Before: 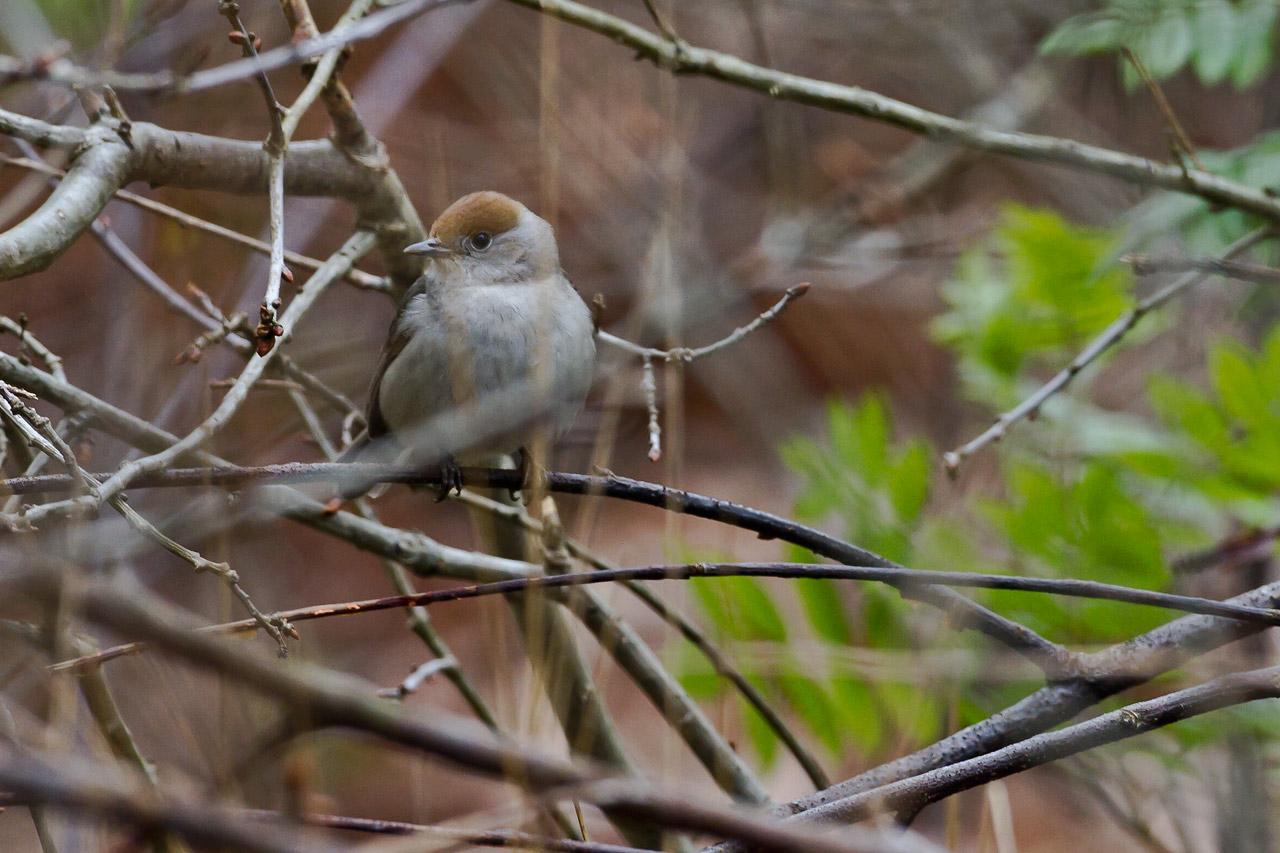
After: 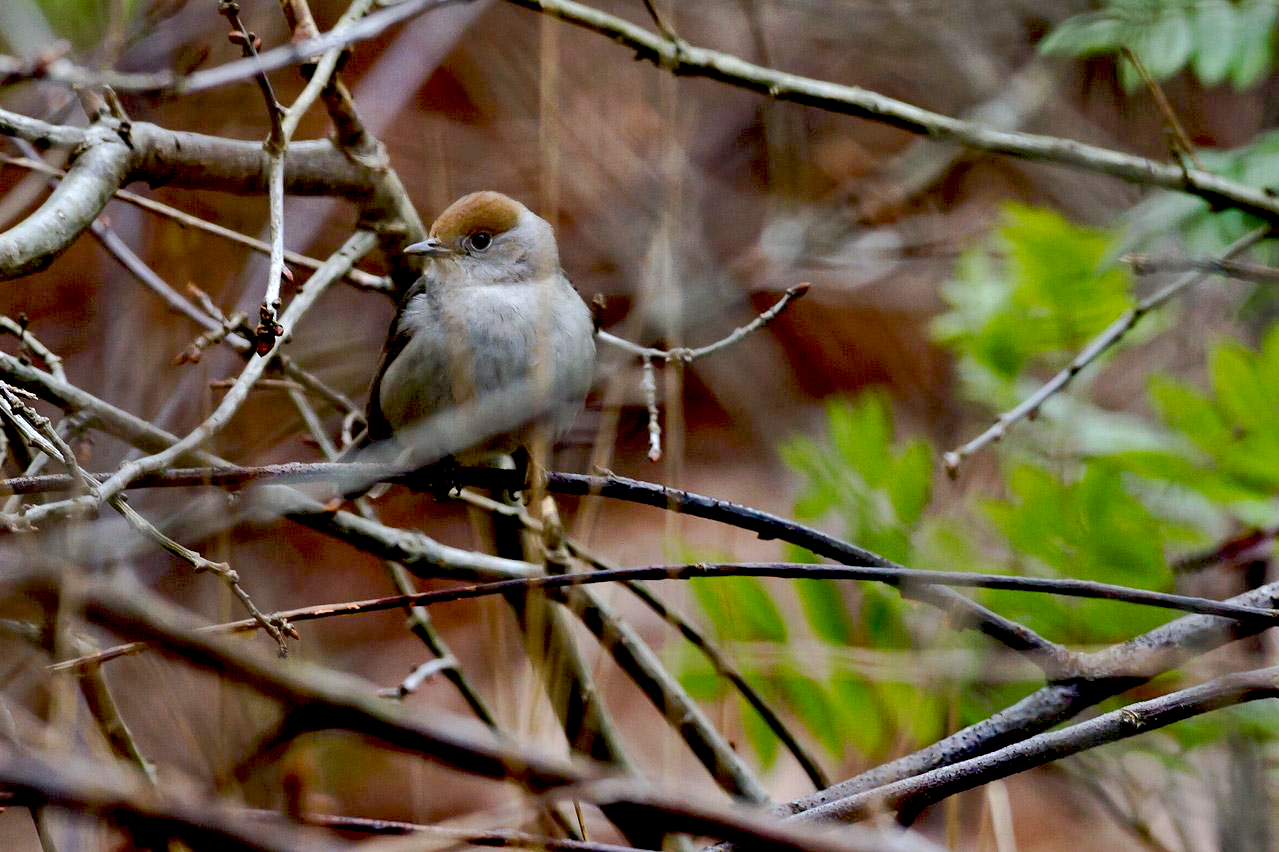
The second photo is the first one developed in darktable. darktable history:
exposure: black level correction 0.033, exposure 0.328 EV, compensate highlight preservation false
crop: left 0.043%
